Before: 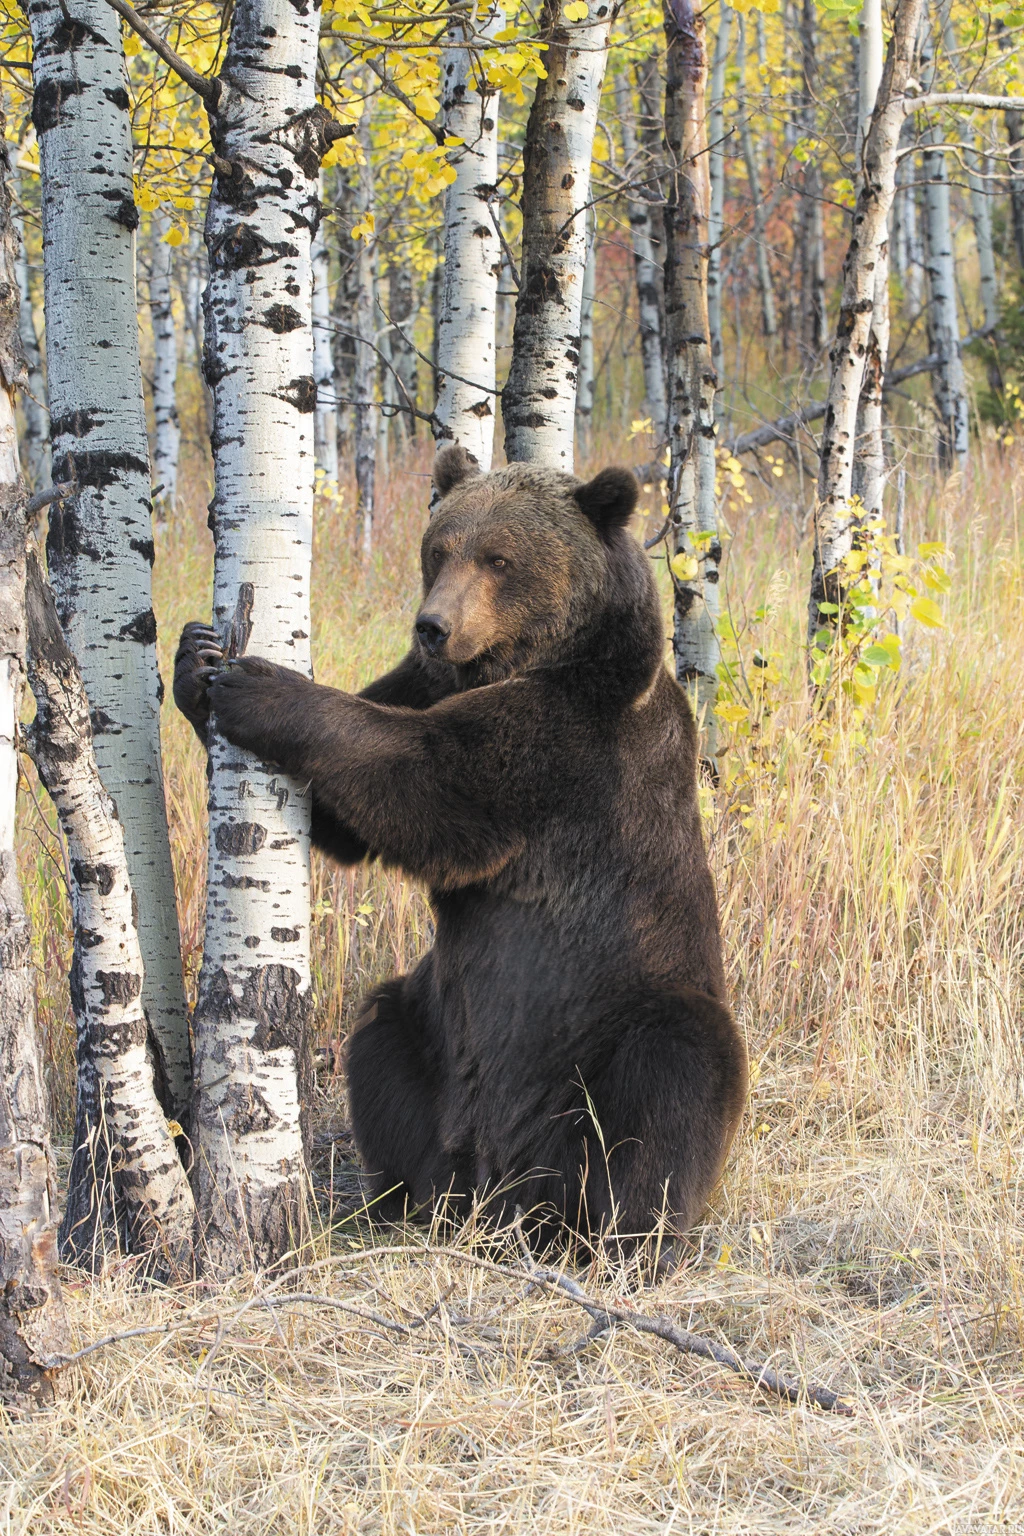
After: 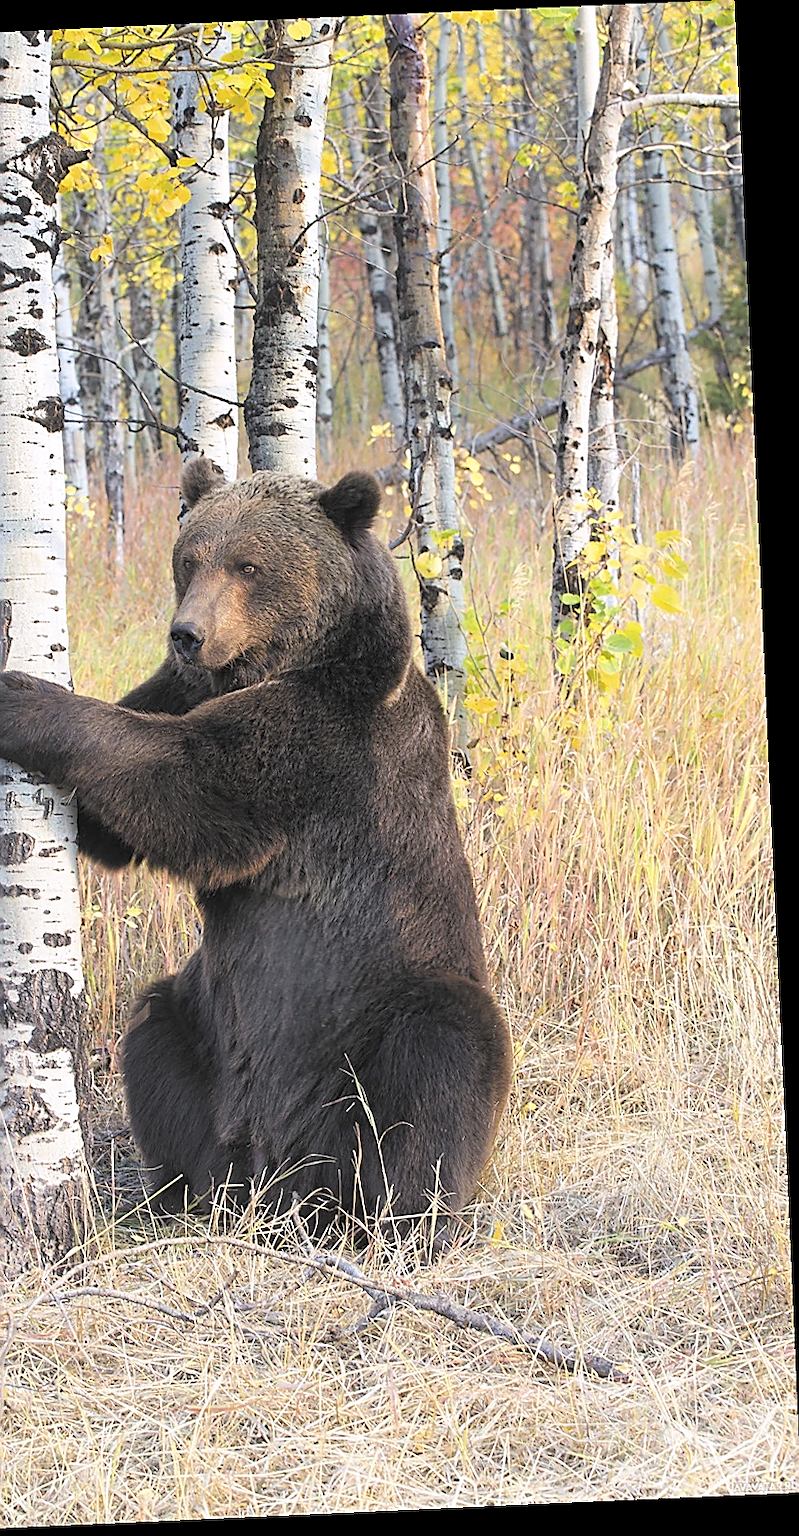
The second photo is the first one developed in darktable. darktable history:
rotate and perspective: rotation -2.56°, automatic cropping off
crop and rotate: left 24.6%
contrast brightness saturation: brightness 0.13
tone equalizer: on, module defaults
white balance: red 1.004, blue 1.024
sharpen: radius 1.4, amount 1.25, threshold 0.7
